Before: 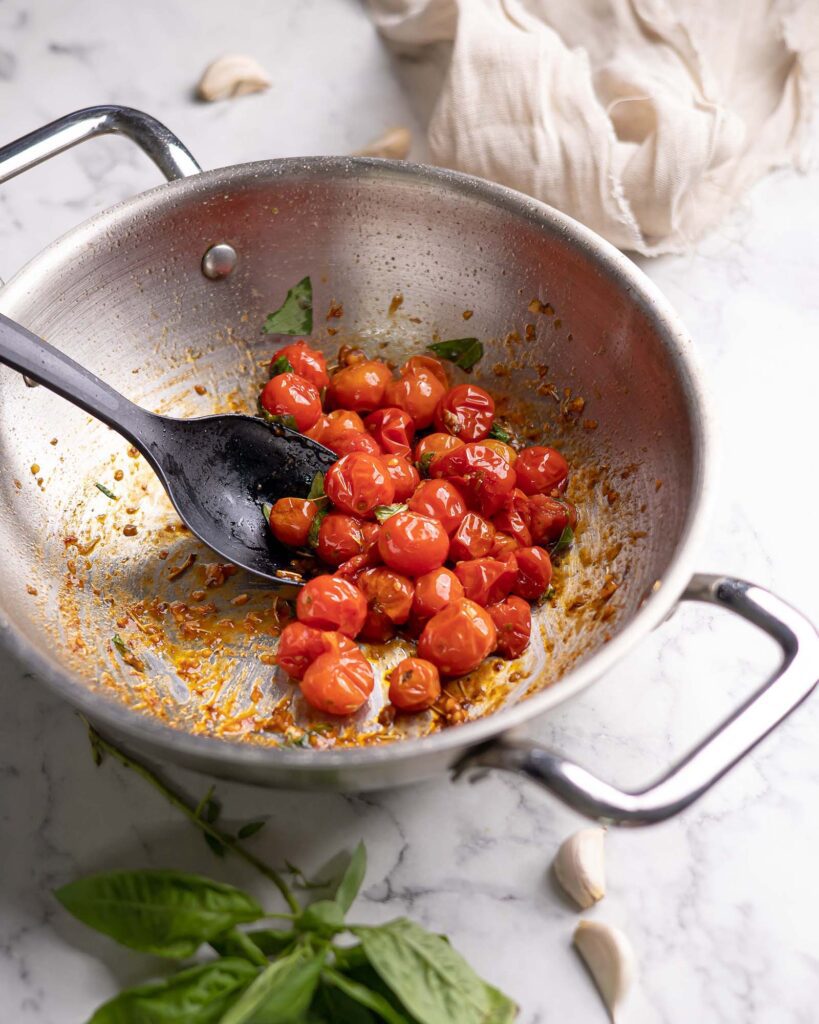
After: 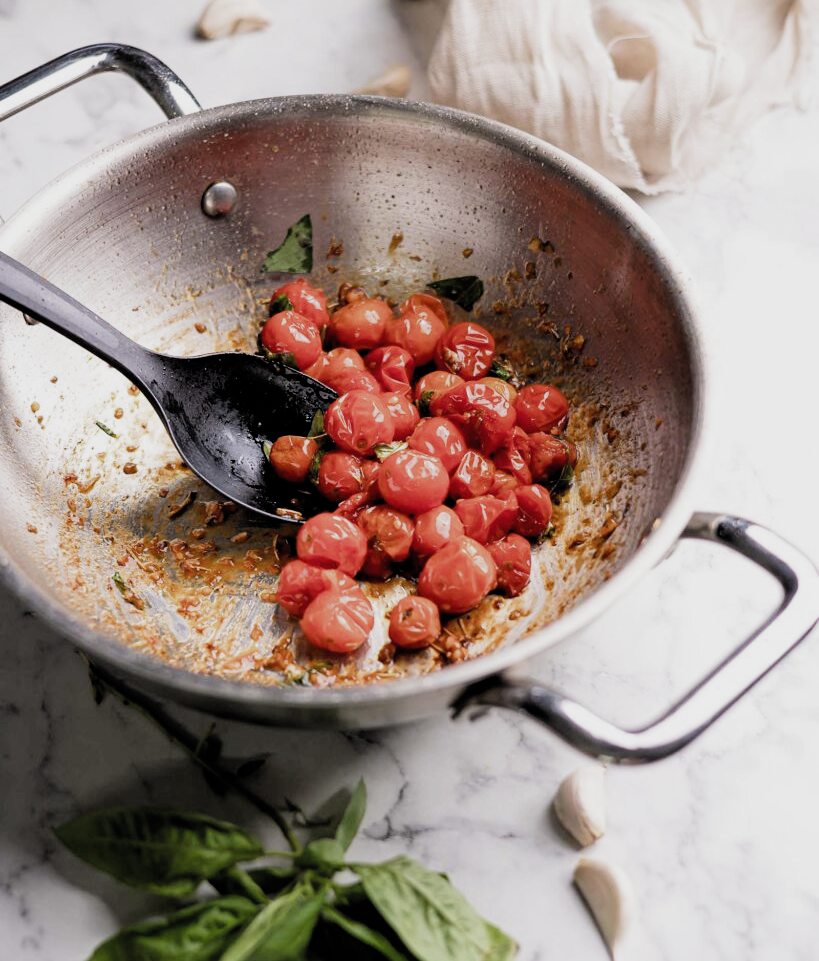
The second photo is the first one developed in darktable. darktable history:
filmic rgb: black relative exposure -5.14 EV, white relative exposure 3.96 EV, hardness 2.9, contrast 1.398, highlights saturation mix -19.45%, add noise in highlights 0.001, preserve chrominance max RGB, color science v3 (2019), use custom middle-gray values true, contrast in highlights soft
crop and rotate: top 6.115%
